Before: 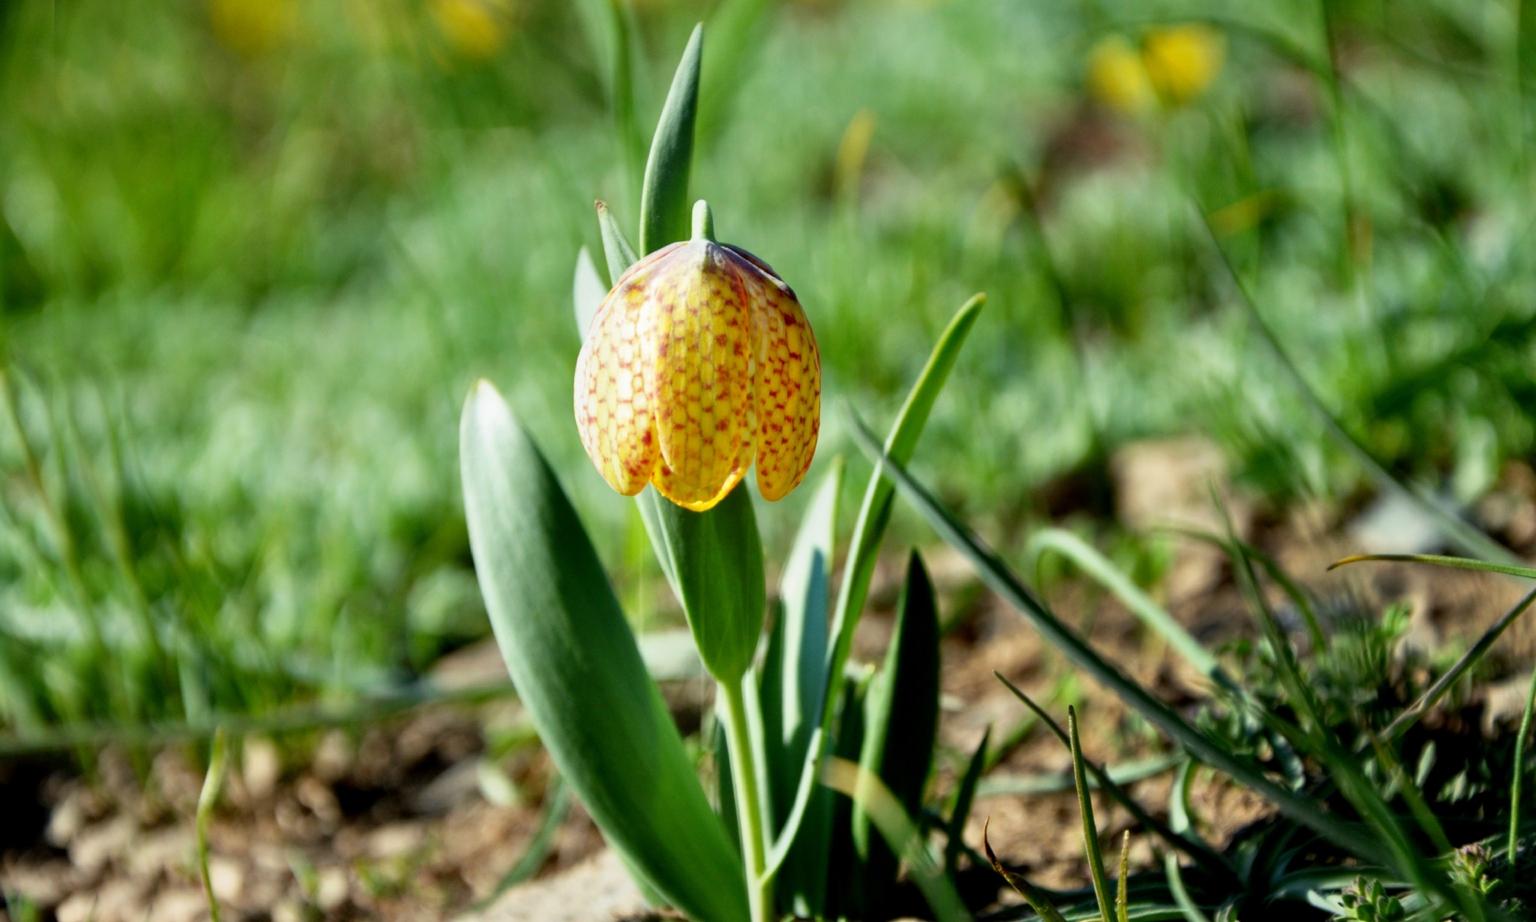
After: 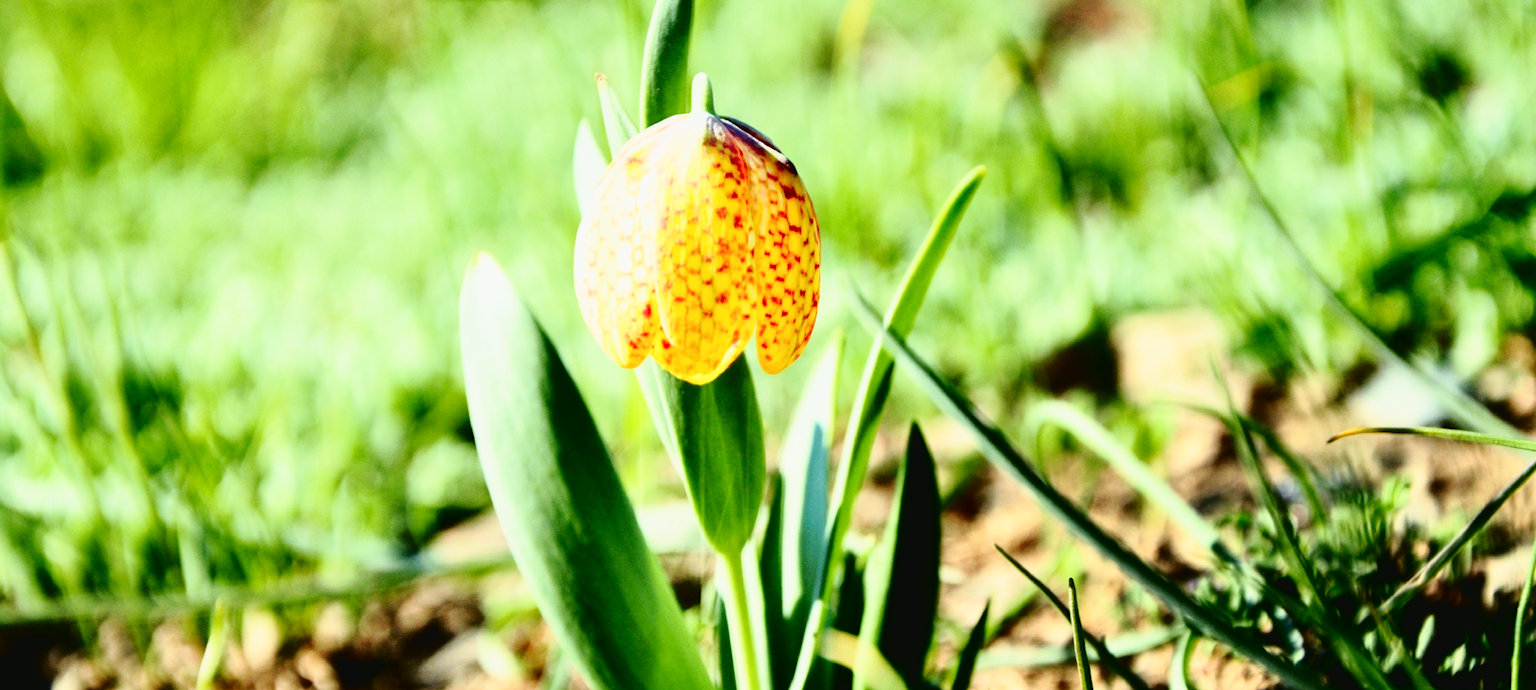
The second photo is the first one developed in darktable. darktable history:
base curve: curves: ch0 [(0, 0) (0.028, 0.03) (0.121, 0.232) (0.46, 0.748) (0.859, 0.968) (1, 1)], preserve colors none
tone curve: curves: ch0 [(0.003, 0.032) (0.037, 0.037) (0.149, 0.117) (0.297, 0.318) (0.41, 0.48) (0.541, 0.649) (0.722, 0.857) (0.875, 0.946) (1, 0.98)]; ch1 [(0, 0) (0.305, 0.325) (0.453, 0.437) (0.482, 0.474) (0.501, 0.498) (0.506, 0.503) (0.559, 0.576) (0.6, 0.635) (0.656, 0.707) (1, 1)]; ch2 [(0, 0) (0.323, 0.277) (0.408, 0.399) (0.45, 0.48) (0.499, 0.502) (0.515, 0.532) (0.573, 0.602) (0.653, 0.675) (0.75, 0.756) (1, 1)], color space Lab, independent channels, preserve colors none
crop: top 13.88%, bottom 11.137%
